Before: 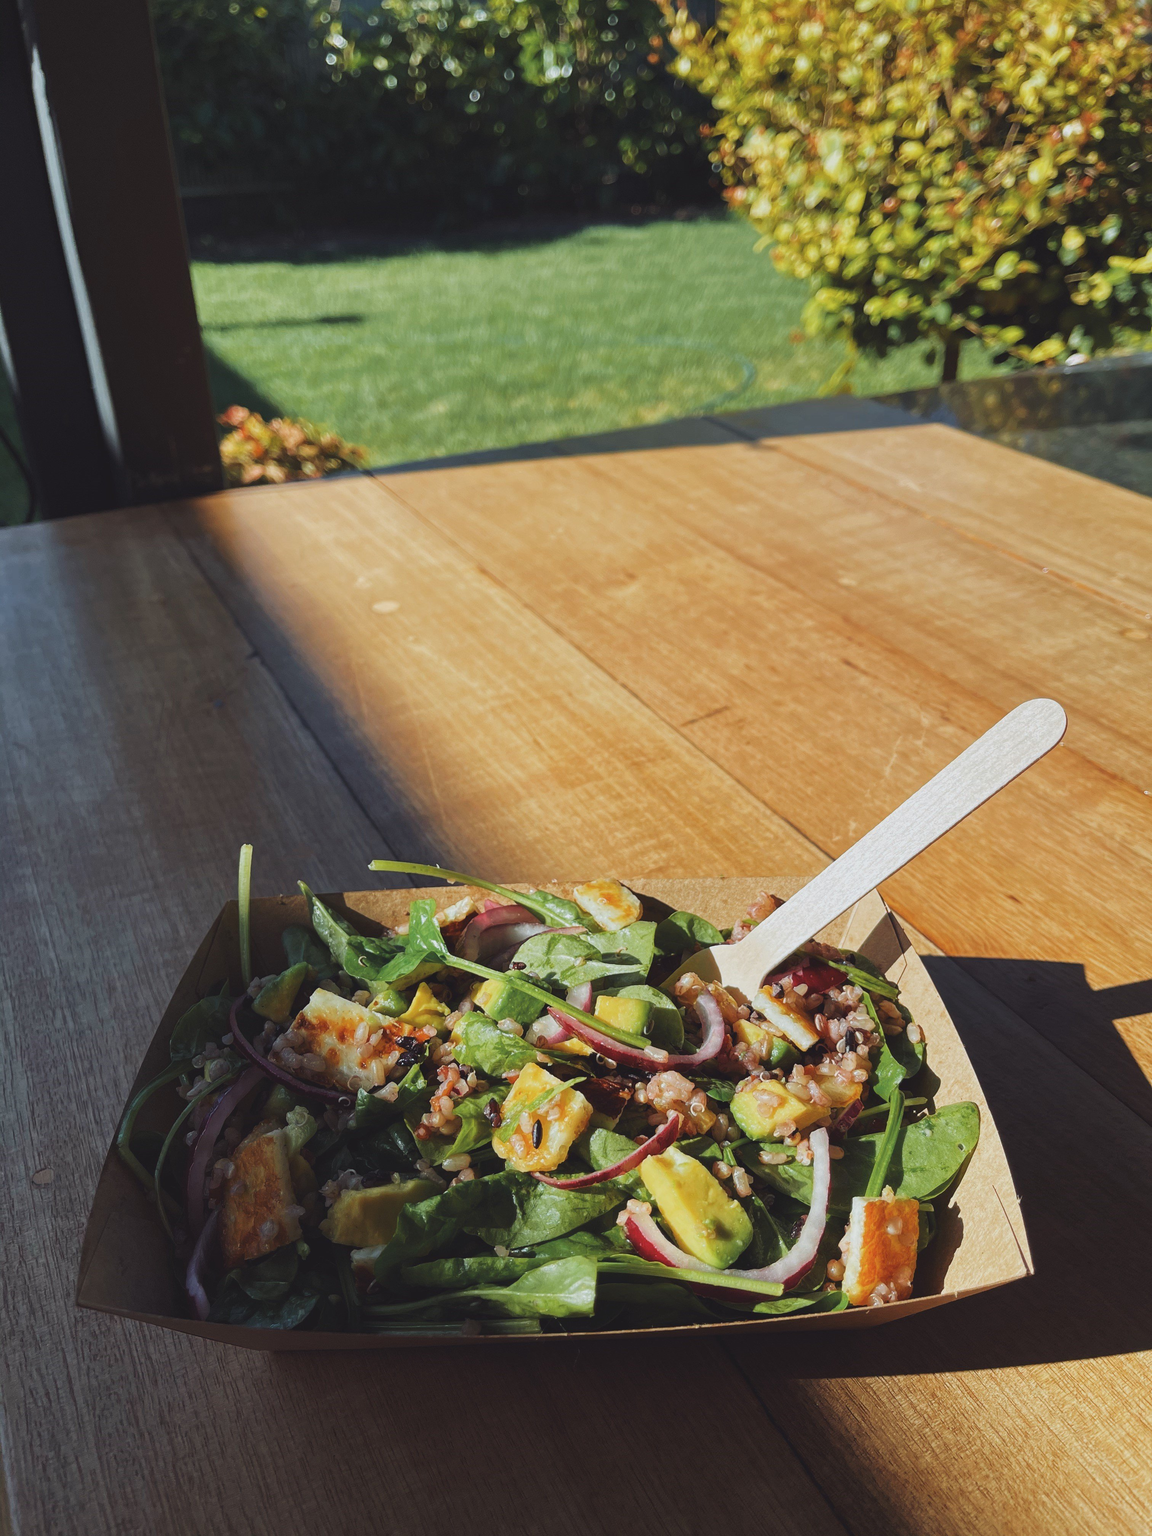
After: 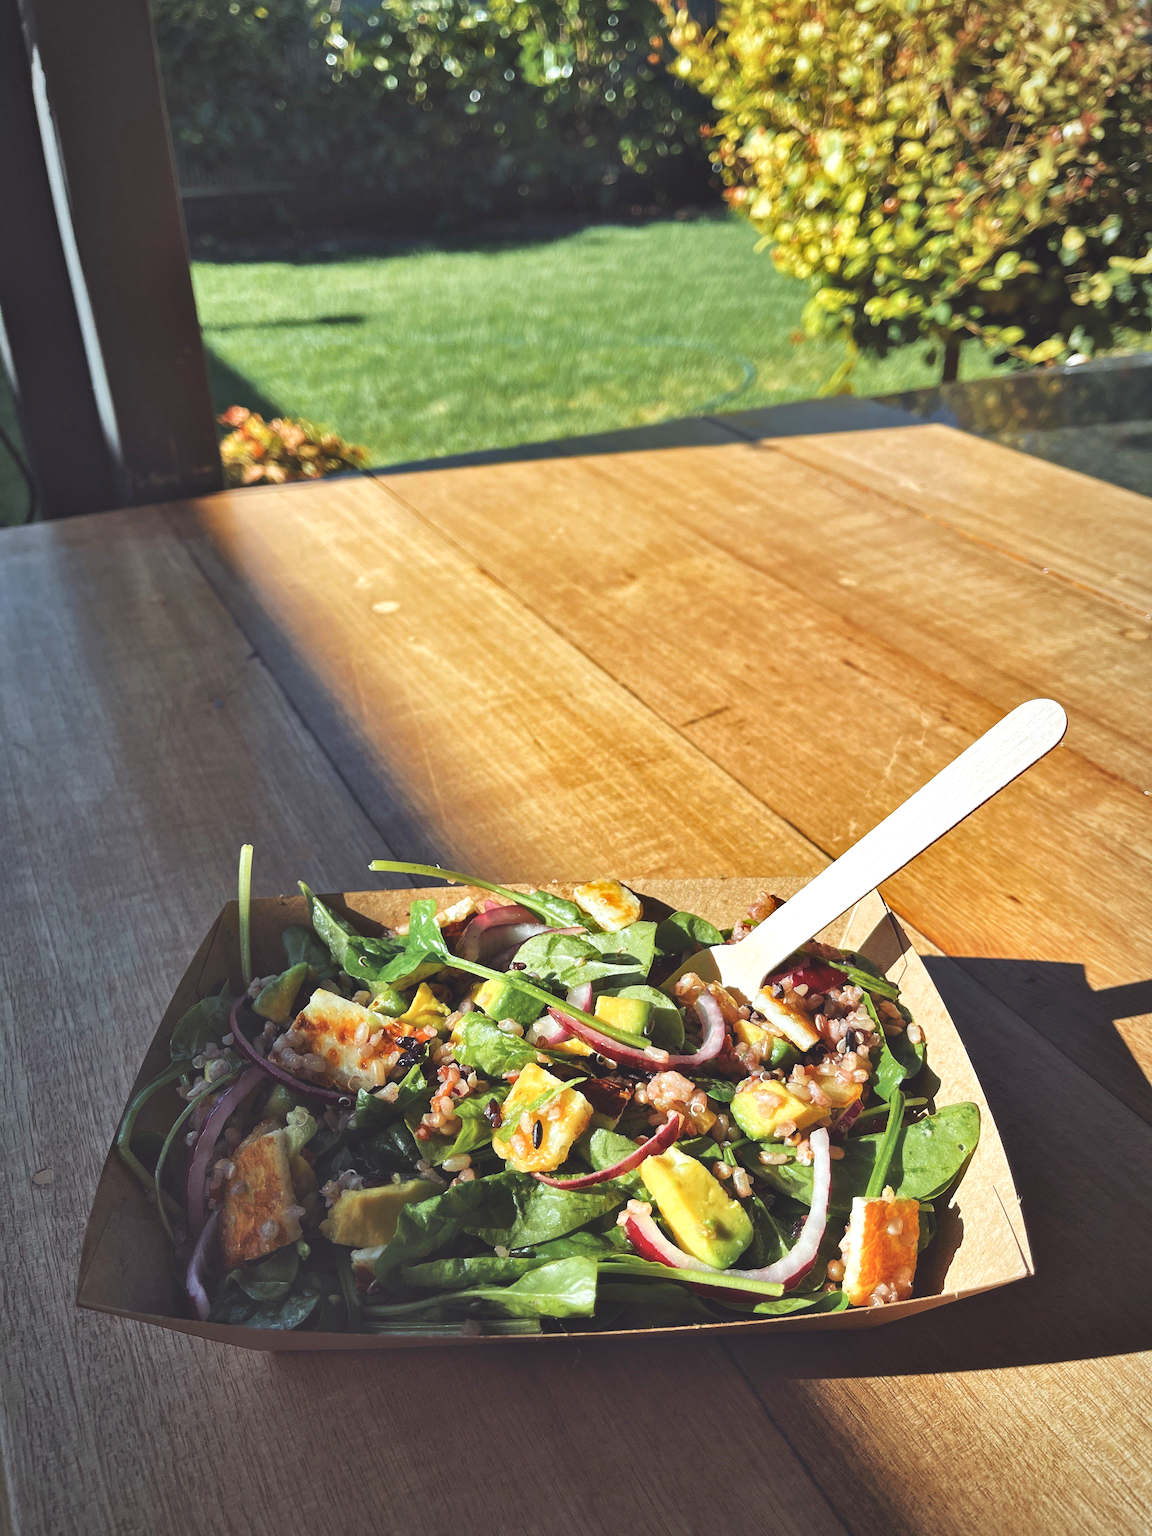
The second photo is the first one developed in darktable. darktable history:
exposure: exposure 0.669 EV, compensate highlight preservation false
vignetting: fall-off start 97%, fall-off radius 100%, width/height ratio 0.609, unbound false
shadows and highlights: shadows 52.42, soften with gaussian
